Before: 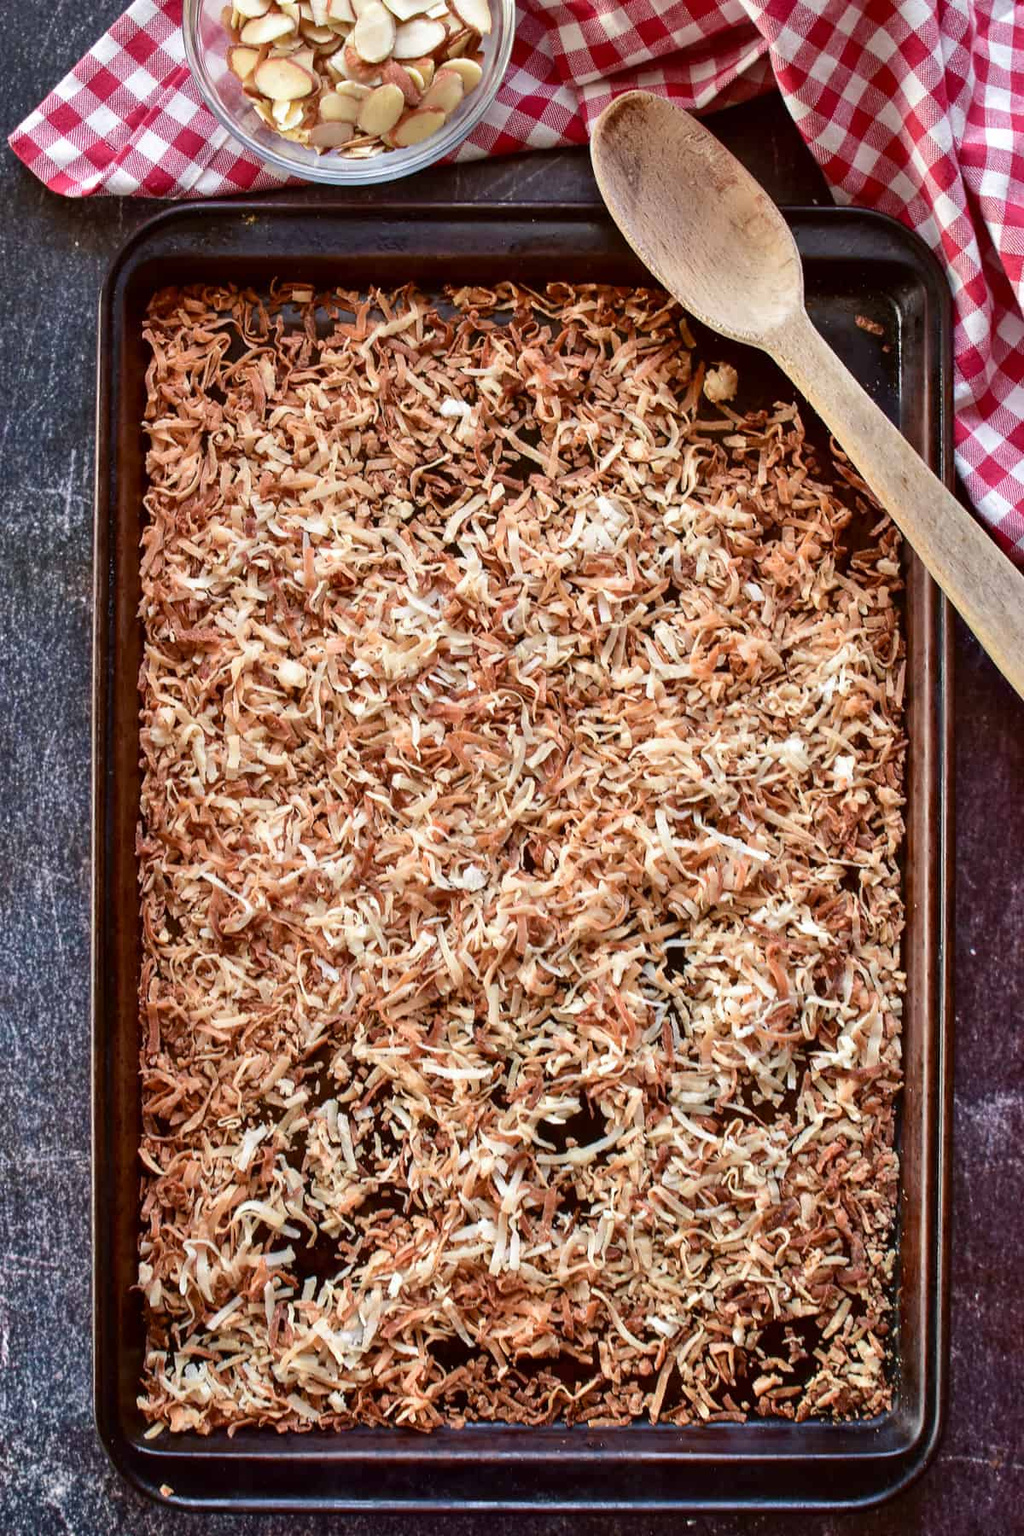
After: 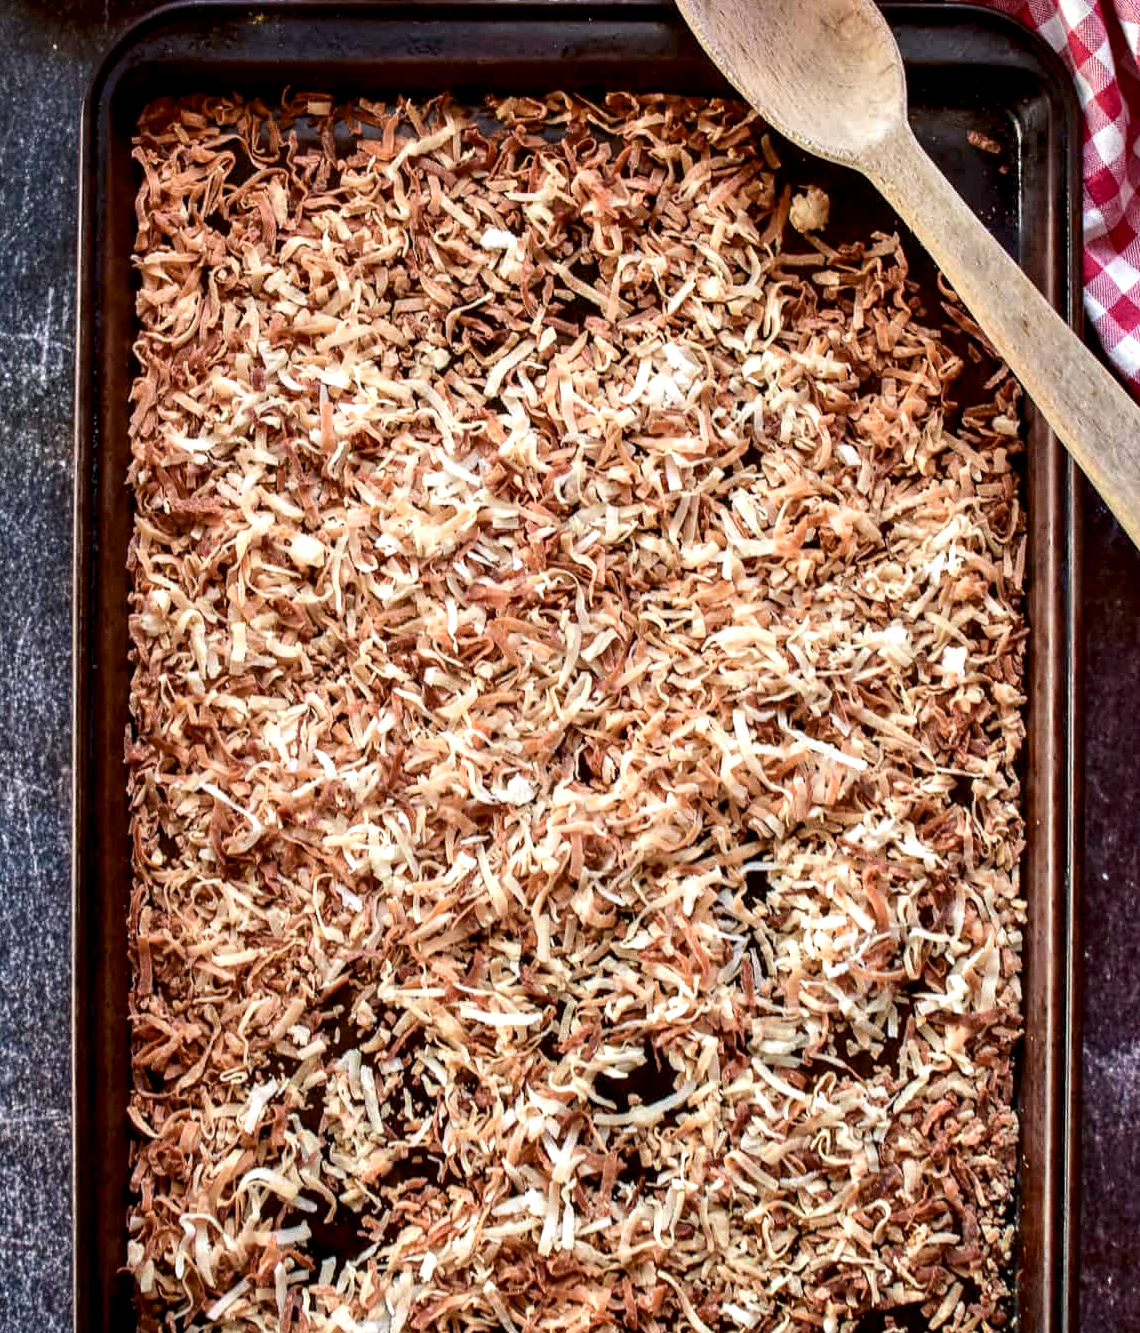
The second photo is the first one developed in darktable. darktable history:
crop and rotate: left 2.991%, top 13.302%, right 1.981%, bottom 12.636%
color balance rgb: global vibrance 10%
local contrast: detail 135%, midtone range 0.75
shadows and highlights: shadows -40.15, highlights 62.88, soften with gaussian
levels: mode automatic, black 0.023%, white 99.97%, levels [0.062, 0.494, 0.925]
